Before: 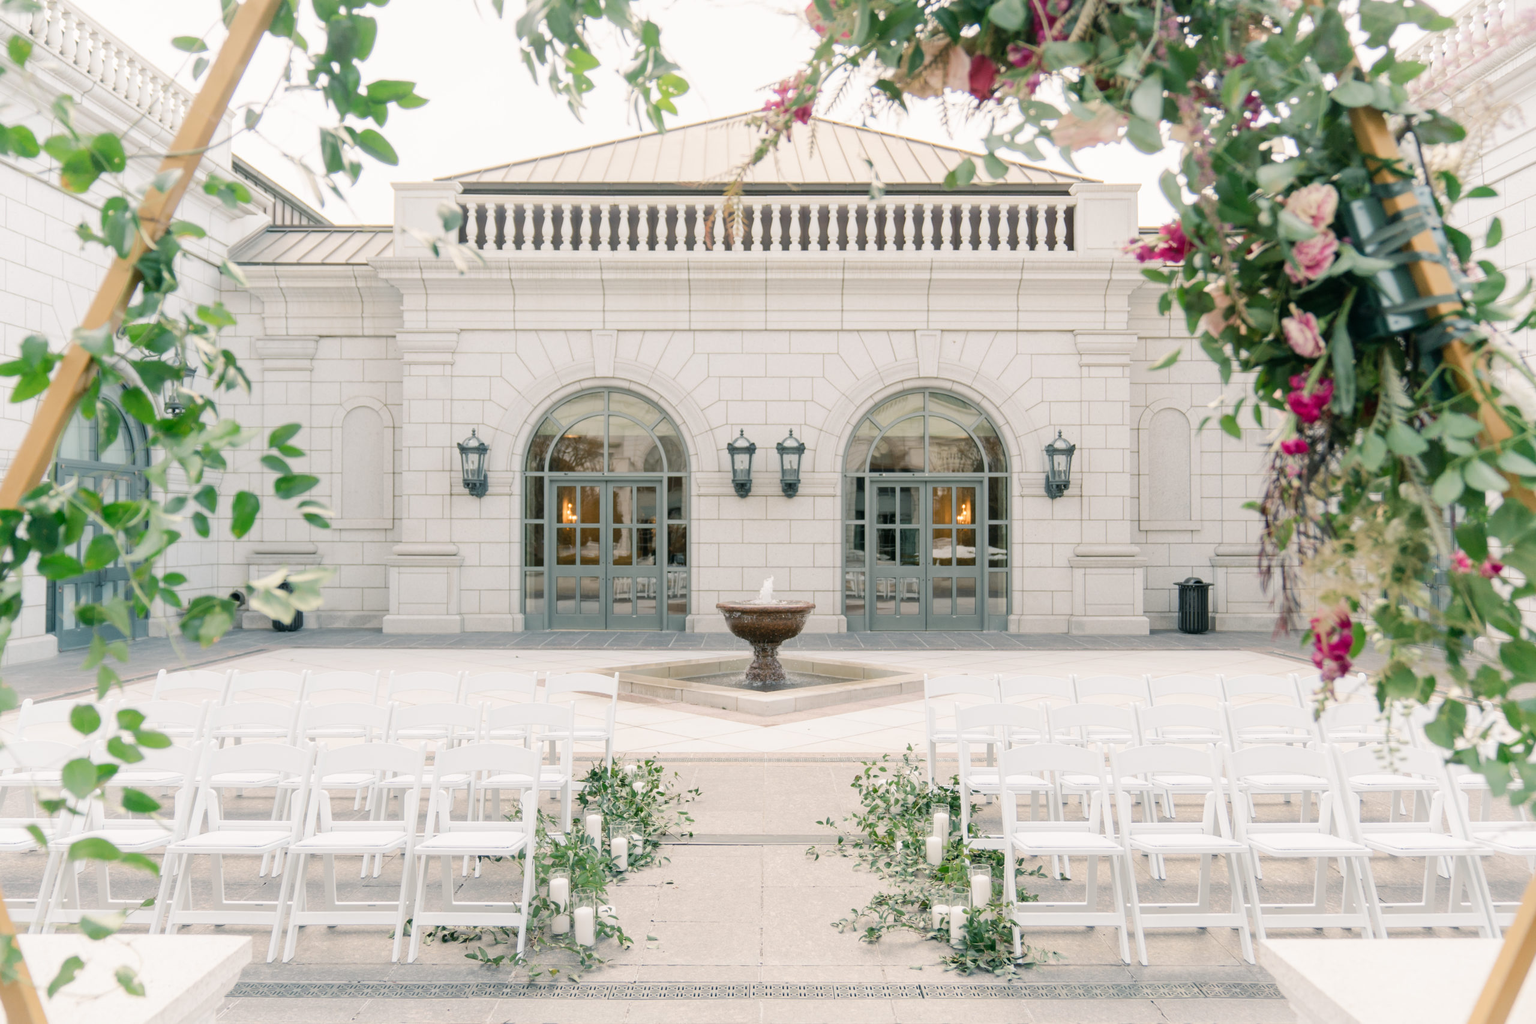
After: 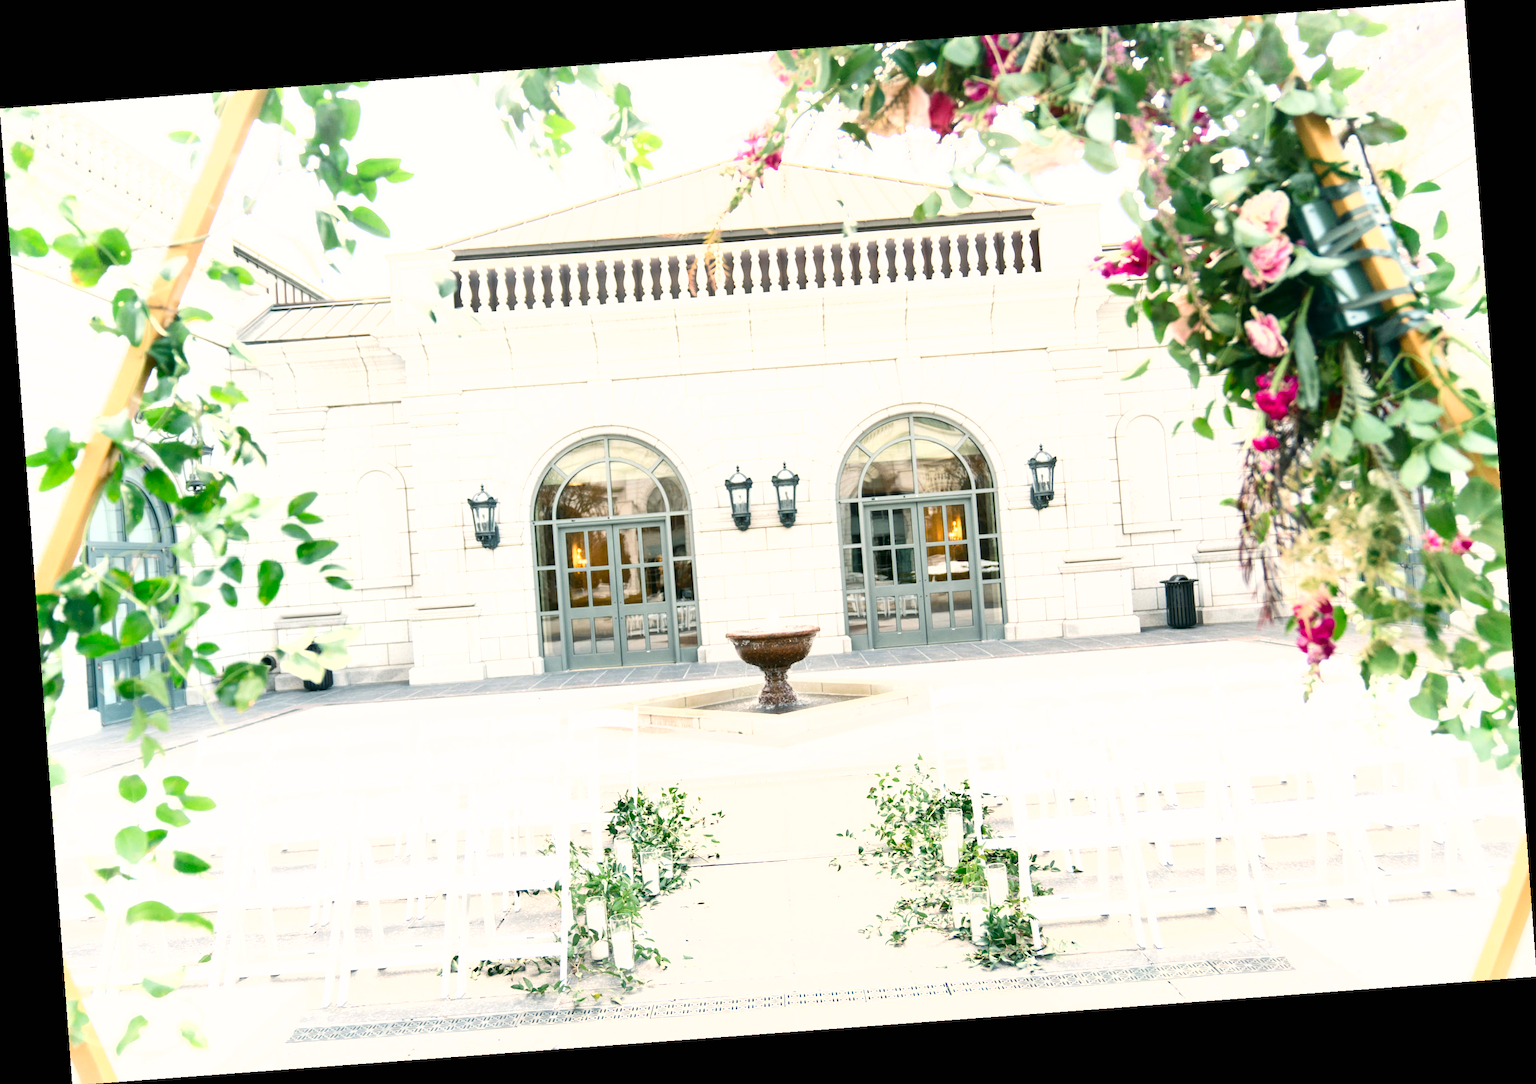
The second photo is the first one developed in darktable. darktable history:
contrast brightness saturation: contrast 0.13, brightness -0.05, saturation 0.16
exposure: black level correction 0, exposure 1 EV, compensate highlight preservation false
shadows and highlights: shadows 29.32, highlights -29.32, low approximation 0.01, soften with gaussian
rotate and perspective: rotation -4.25°, automatic cropping off
